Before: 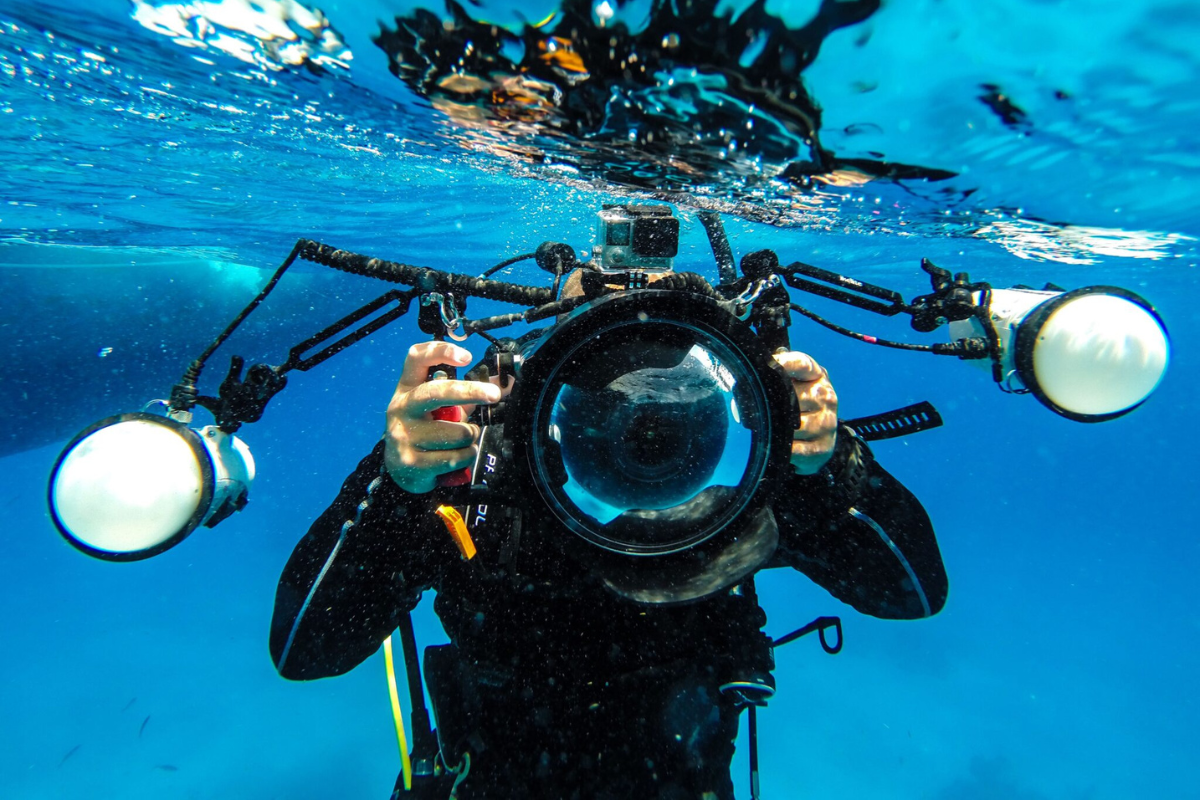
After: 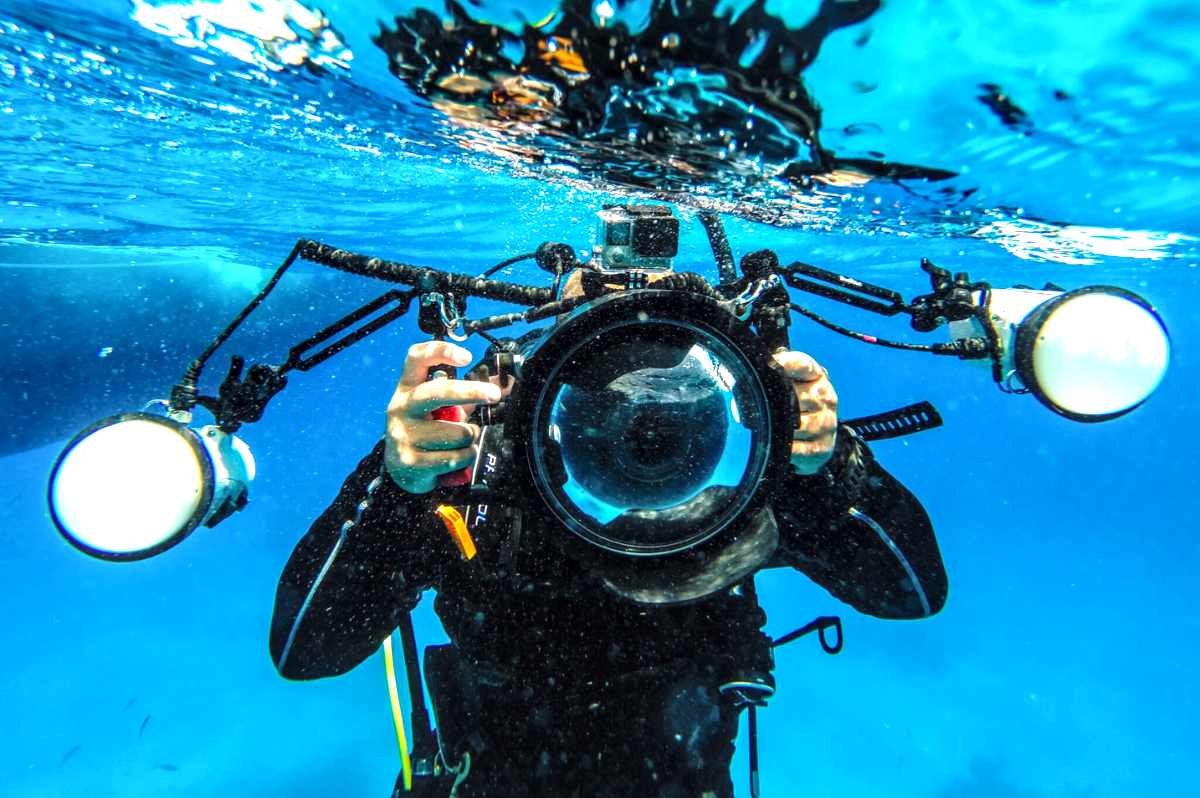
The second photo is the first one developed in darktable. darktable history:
exposure: black level correction 0, exposure 0.7 EV, compensate exposure bias true, compensate highlight preservation false
crop: top 0.05%, bottom 0.098%
local contrast: detail 130%
